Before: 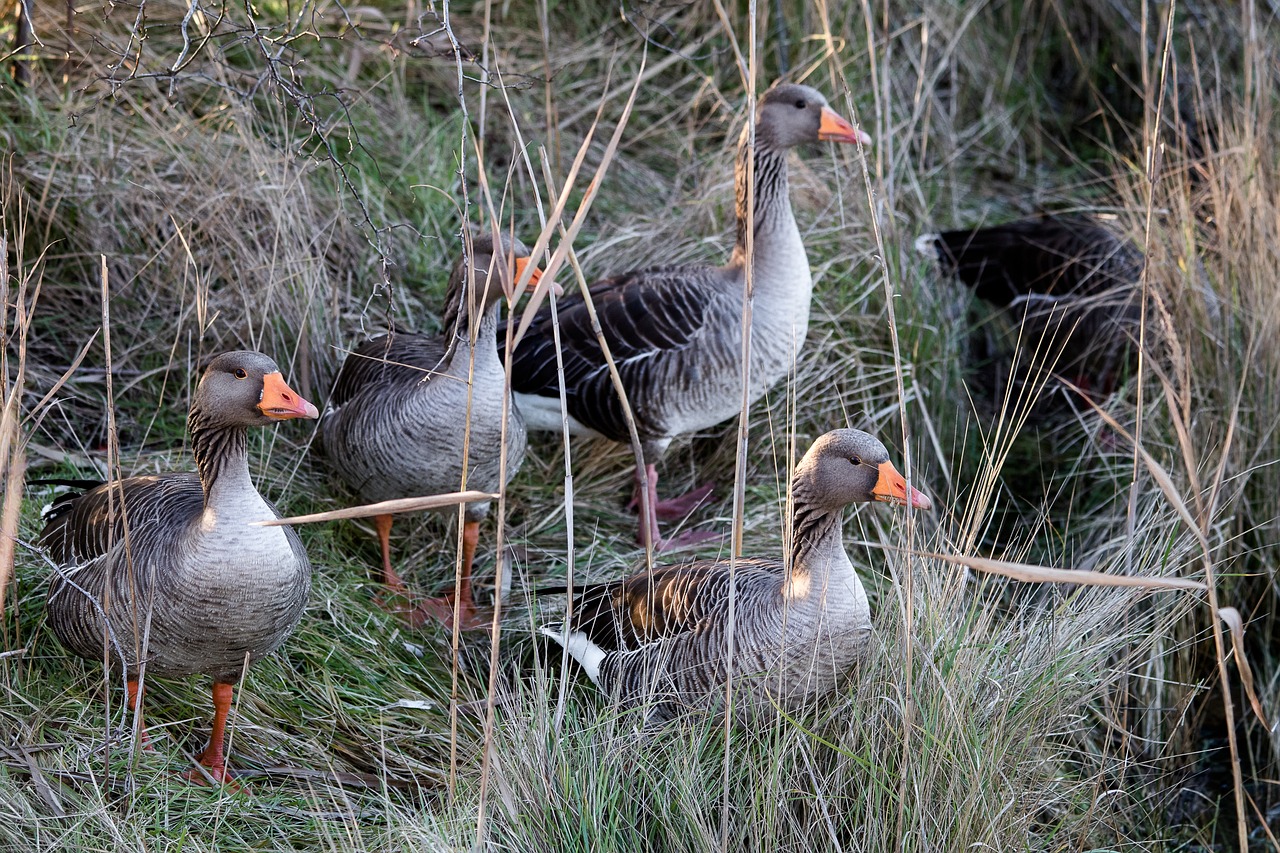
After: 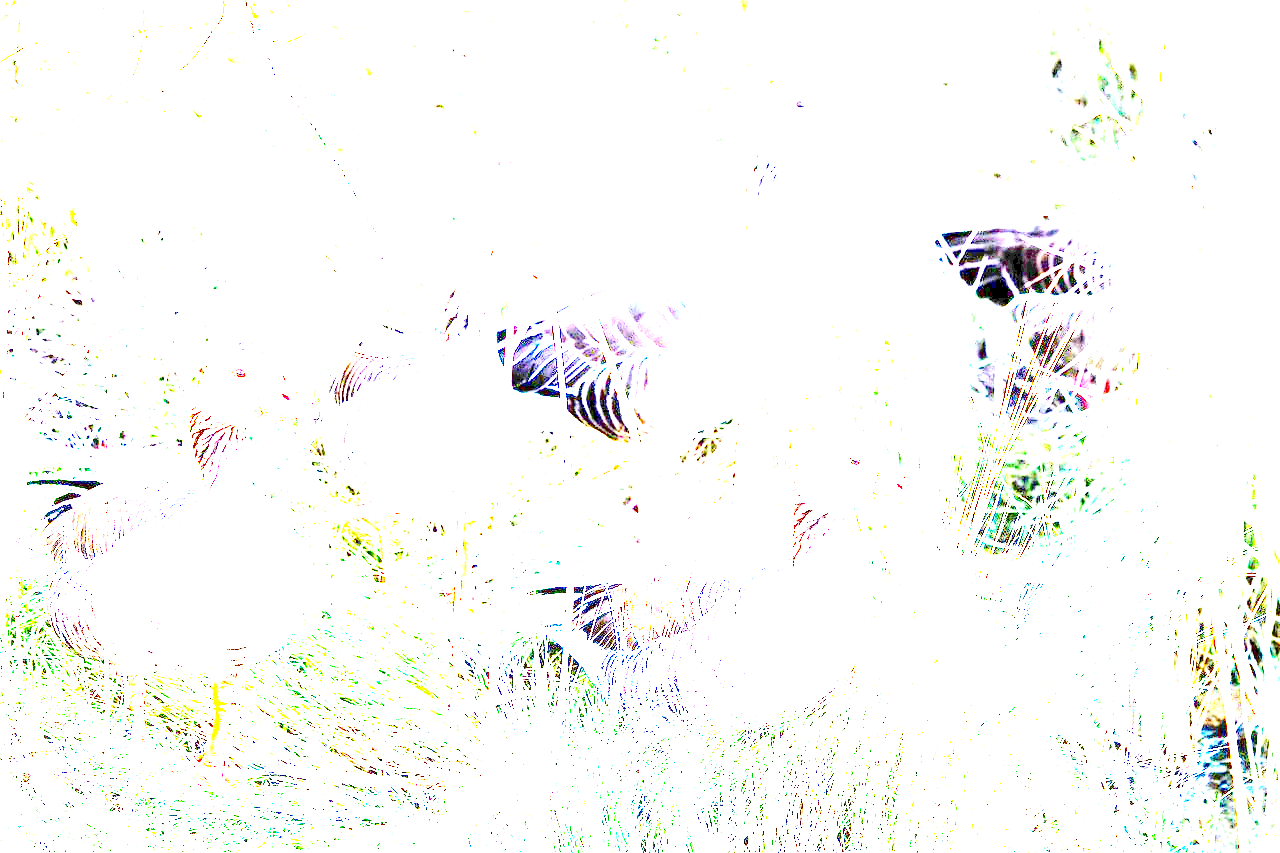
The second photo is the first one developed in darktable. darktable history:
exposure: exposure 8 EV, compensate highlight preservation false
contrast brightness saturation: contrast 0.24, brightness -0.24, saturation 0.14
